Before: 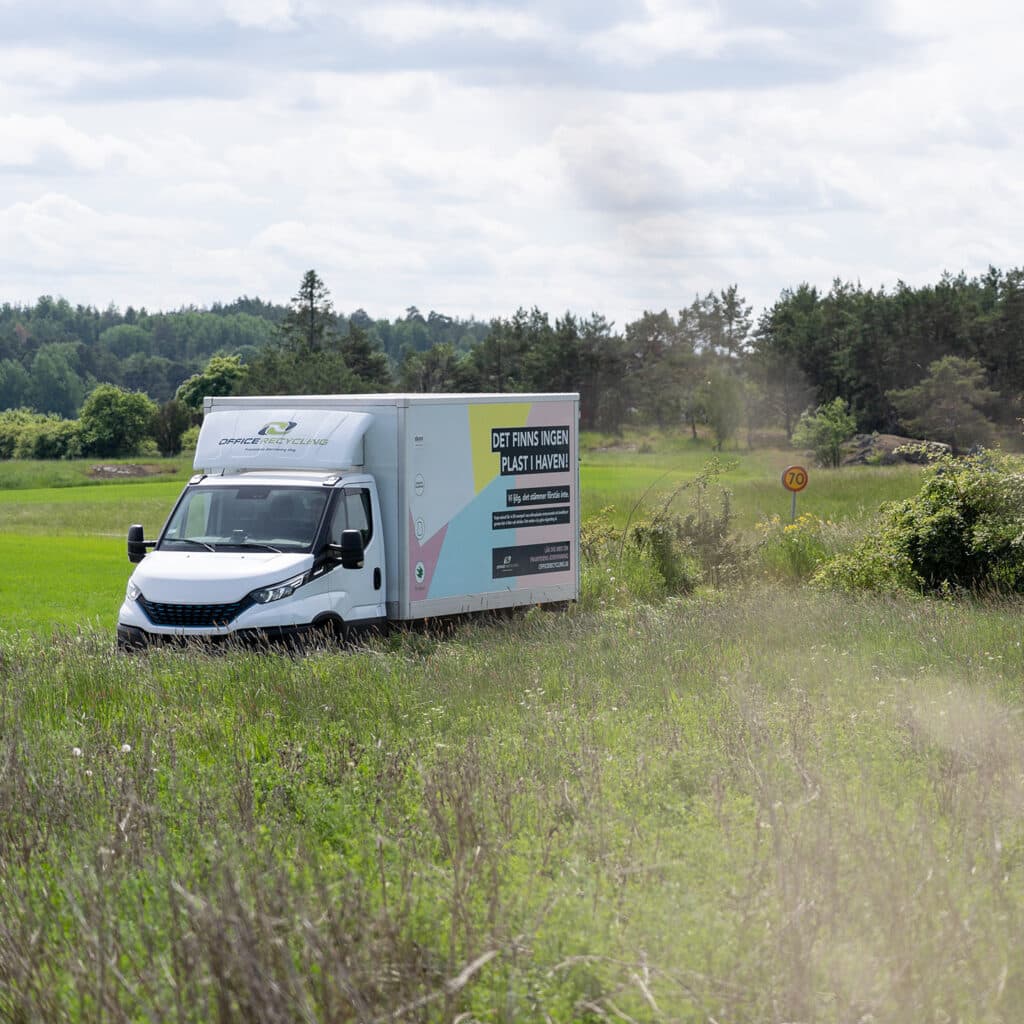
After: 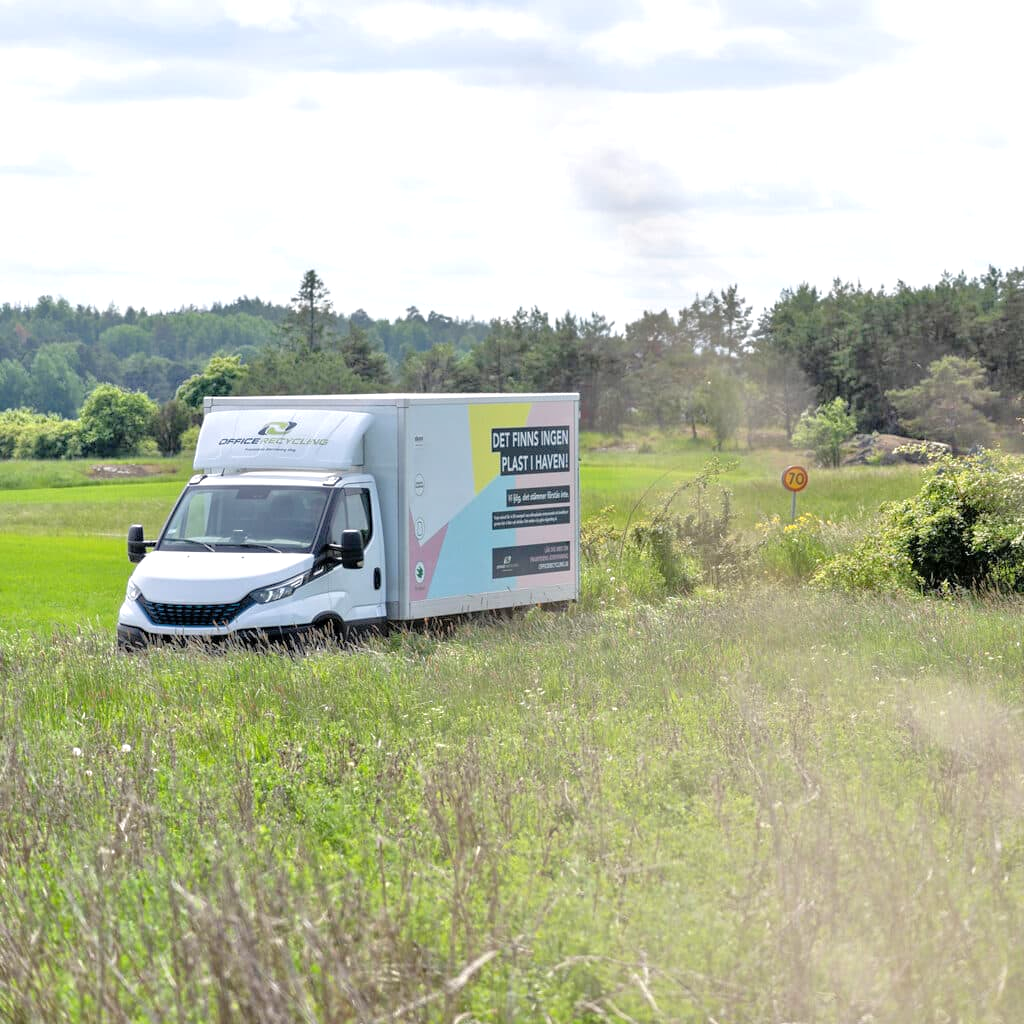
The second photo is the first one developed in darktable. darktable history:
tone equalizer: -7 EV 0.15 EV, -6 EV 0.6 EV, -5 EV 1.15 EV, -4 EV 1.33 EV, -3 EV 1.15 EV, -2 EV 0.6 EV, -1 EV 0.15 EV, mask exposure compensation -0.5 EV
exposure: exposure 0.3 EV, compensate highlight preservation false
